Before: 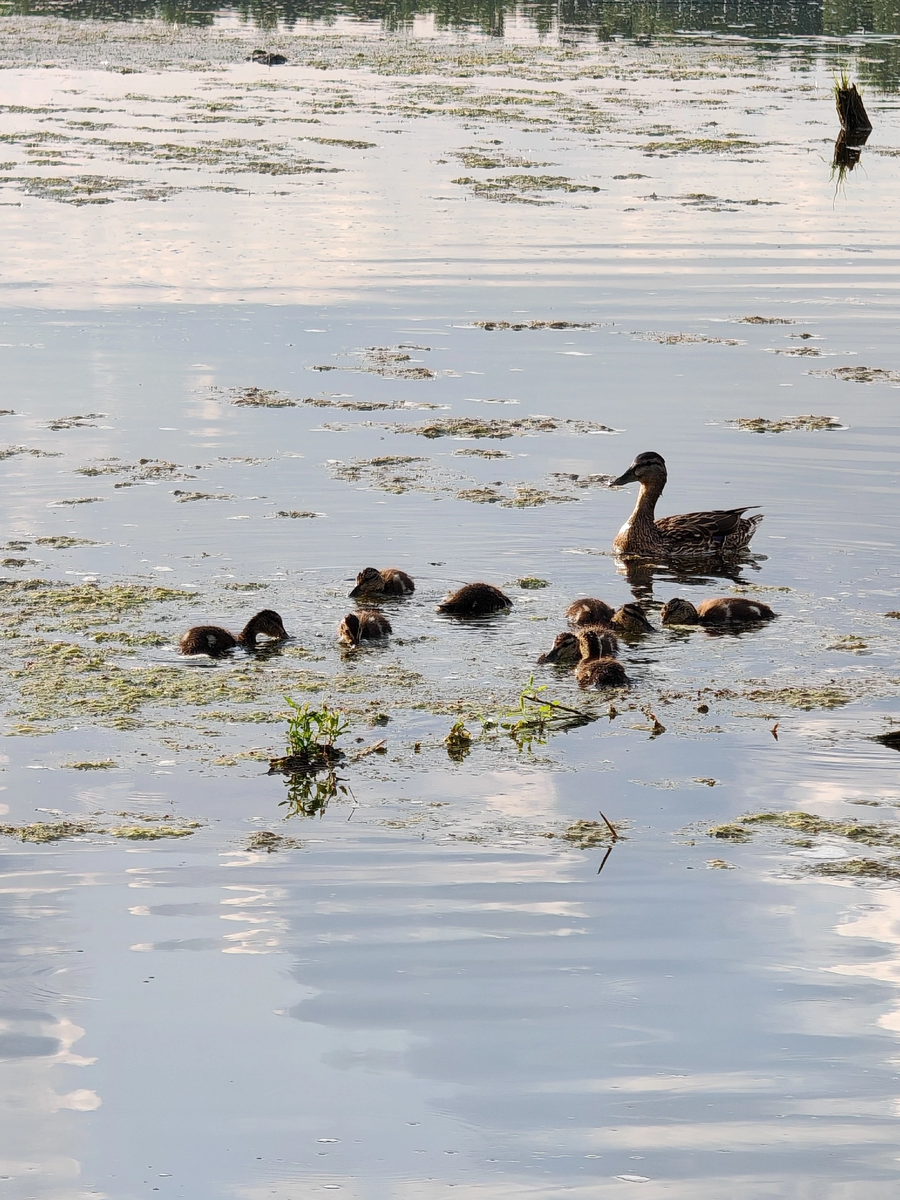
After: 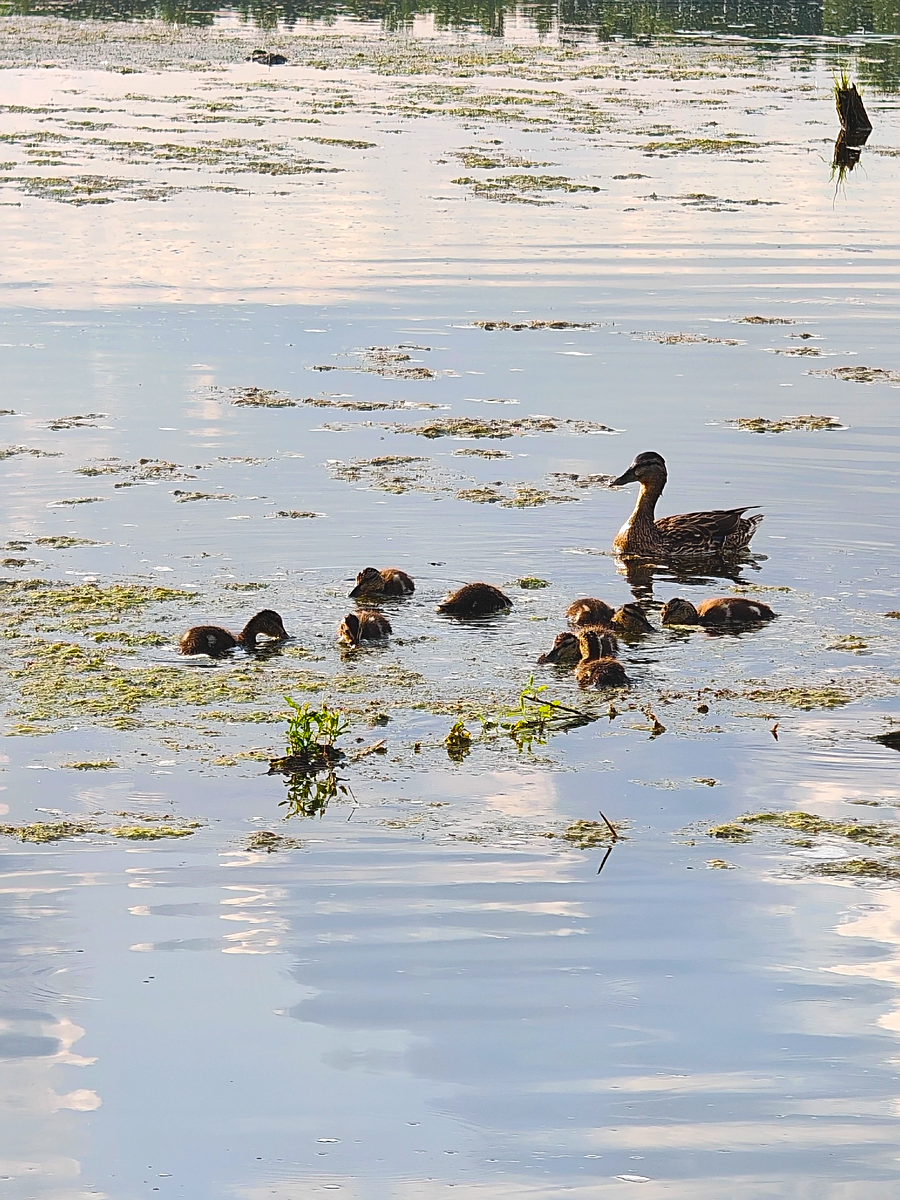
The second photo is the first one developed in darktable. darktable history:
sharpen: on, module defaults
exposure: black level correction -0.008, exposure 0.067 EV, compensate highlight preservation false
color balance rgb: linear chroma grading › global chroma 15%, perceptual saturation grading › global saturation 30%
